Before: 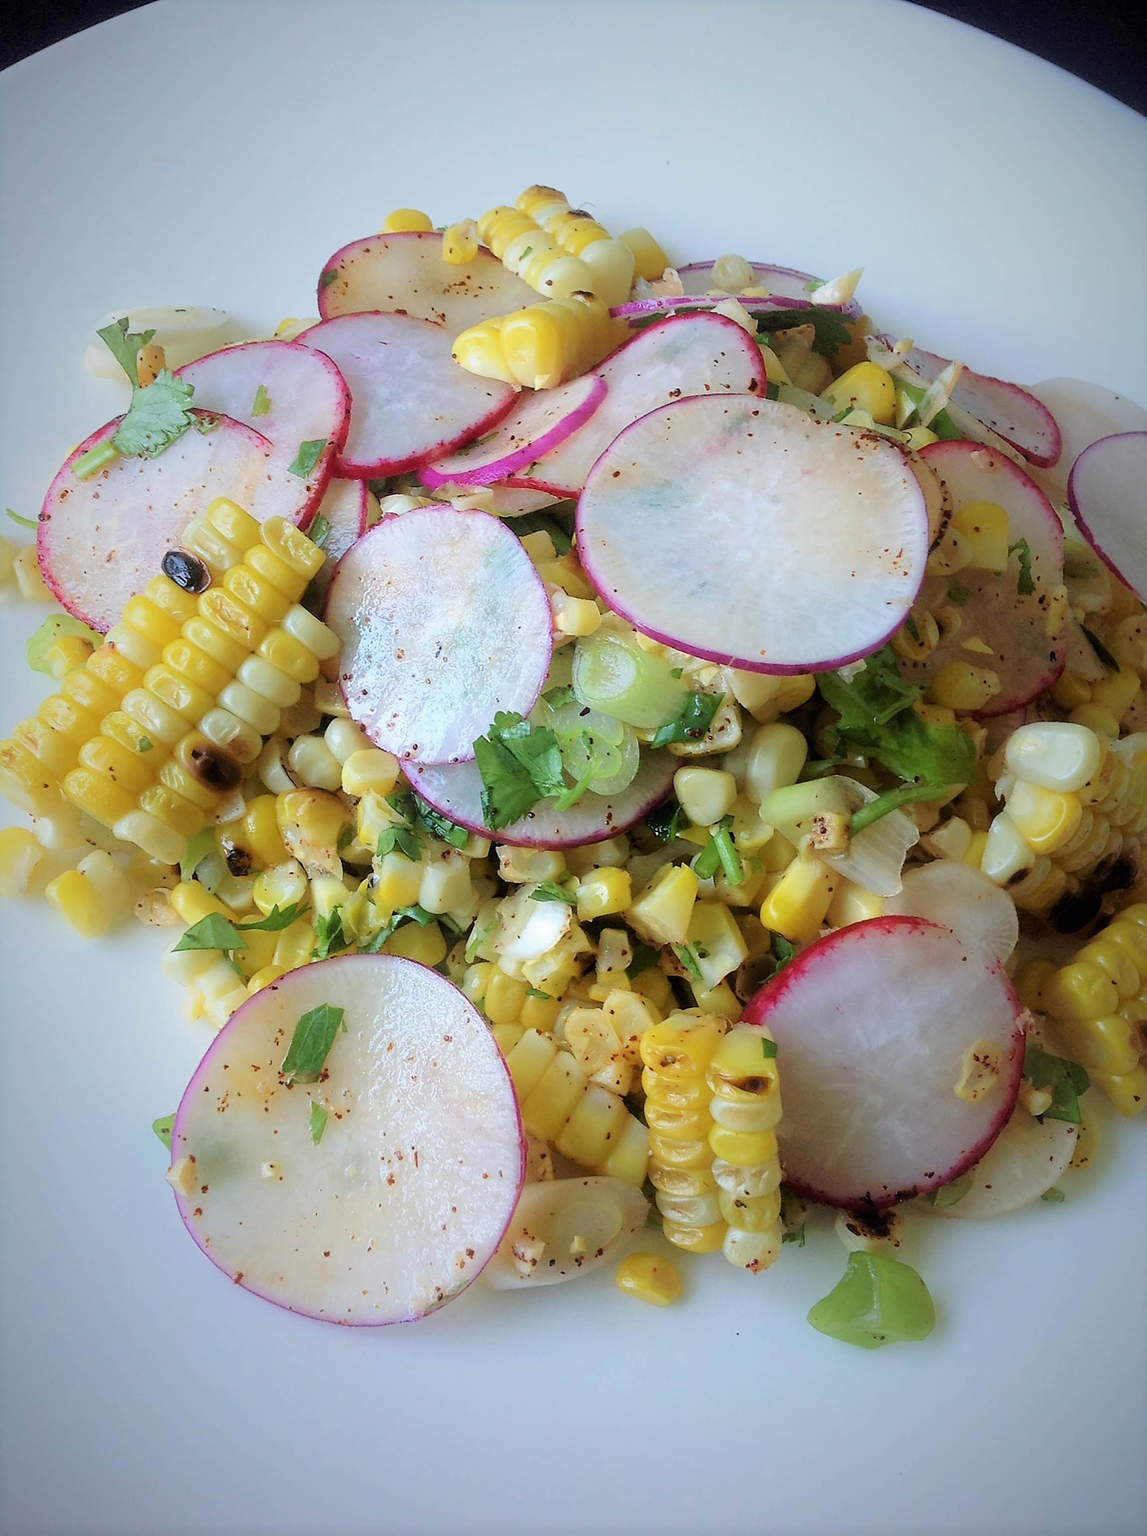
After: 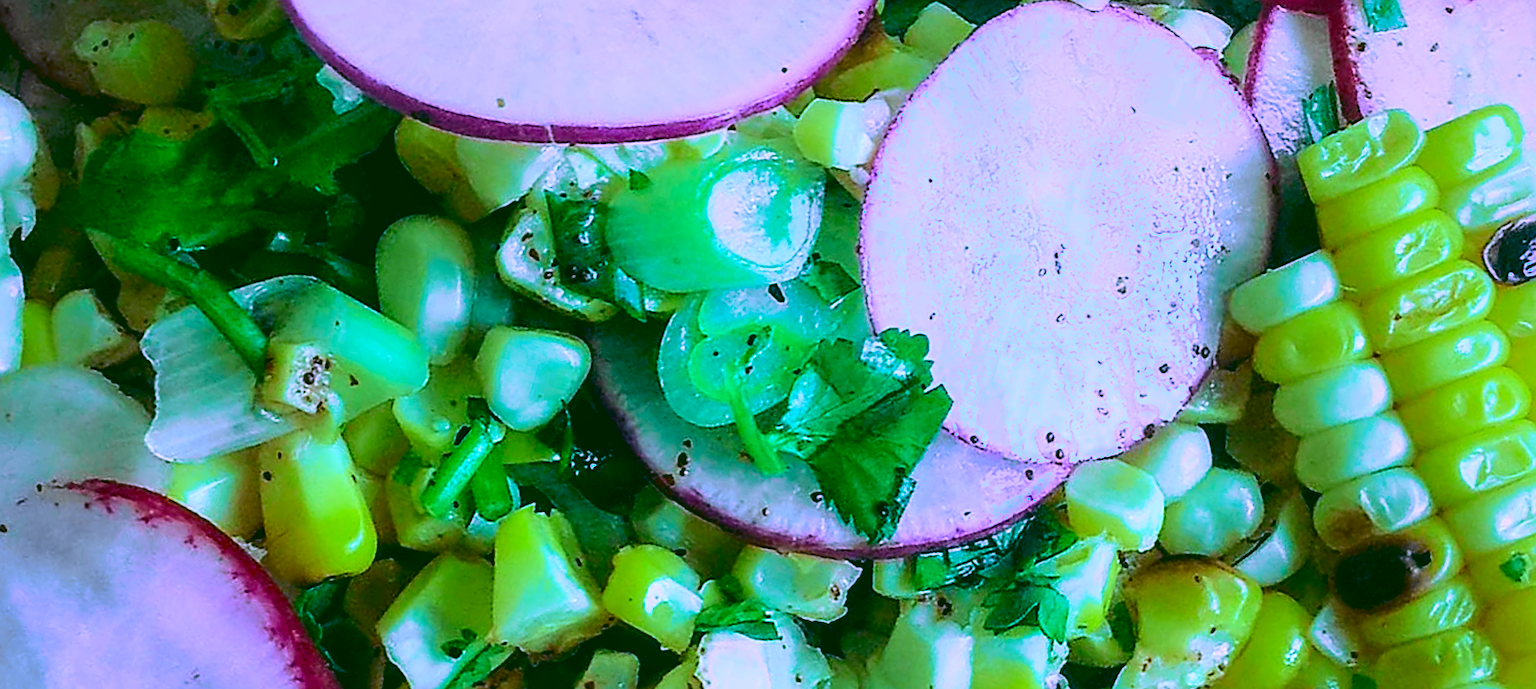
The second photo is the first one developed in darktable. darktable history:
crop and rotate: angle 16.12°, top 30.835%, bottom 35.653%
tone curve: curves: ch0 [(0, 0.023) (0.103, 0.087) (0.295, 0.297) (0.445, 0.531) (0.553, 0.665) (0.735, 0.843) (0.994, 1)]; ch1 [(0, 0) (0.427, 0.346) (0.456, 0.426) (0.484, 0.494) (0.509, 0.505) (0.535, 0.56) (0.581, 0.632) (0.646, 0.715) (1, 1)]; ch2 [(0, 0) (0.369, 0.388) (0.449, 0.431) (0.501, 0.495) (0.533, 0.518) (0.572, 0.612) (0.677, 0.752) (1, 1)], color space Lab, independent channels, preserve colors none
rgb curve: curves: ch0 [(0.123, 0.061) (0.995, 0.887)]; ch1 [(0.06, 0.116) (1, 0.906)]; ch2 [(0, 0) (0.824, 0.69) (1, 1)], mode RGB, independent channels, compensate middle gray true
sharpen: on, module defaults
white balance: red 0.766, blue 1.537
velvia: strength 15%
local contrast: detail 130%
contrast brightness saturation: contrast 0.04, saturation 0.07
